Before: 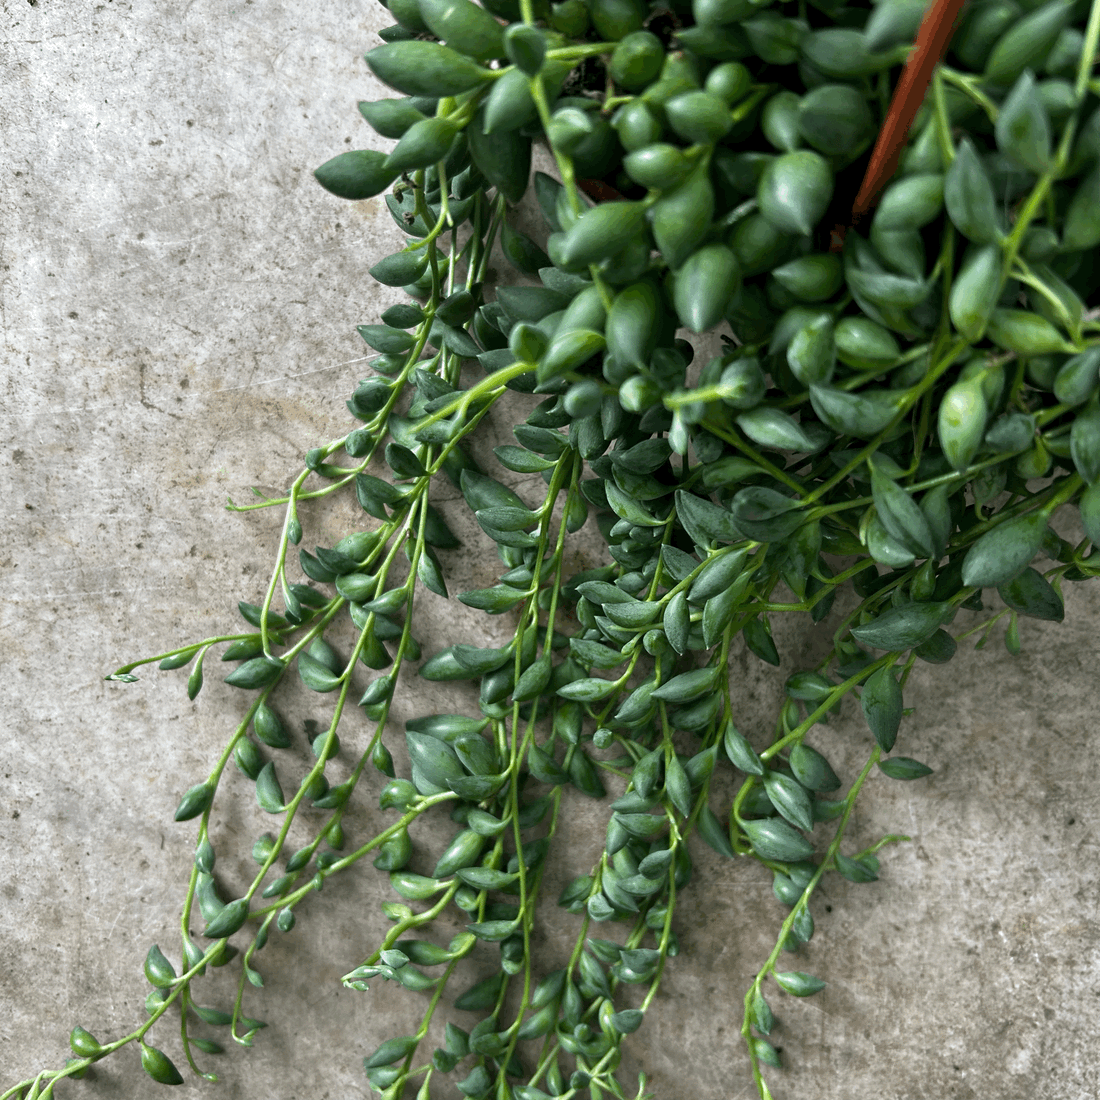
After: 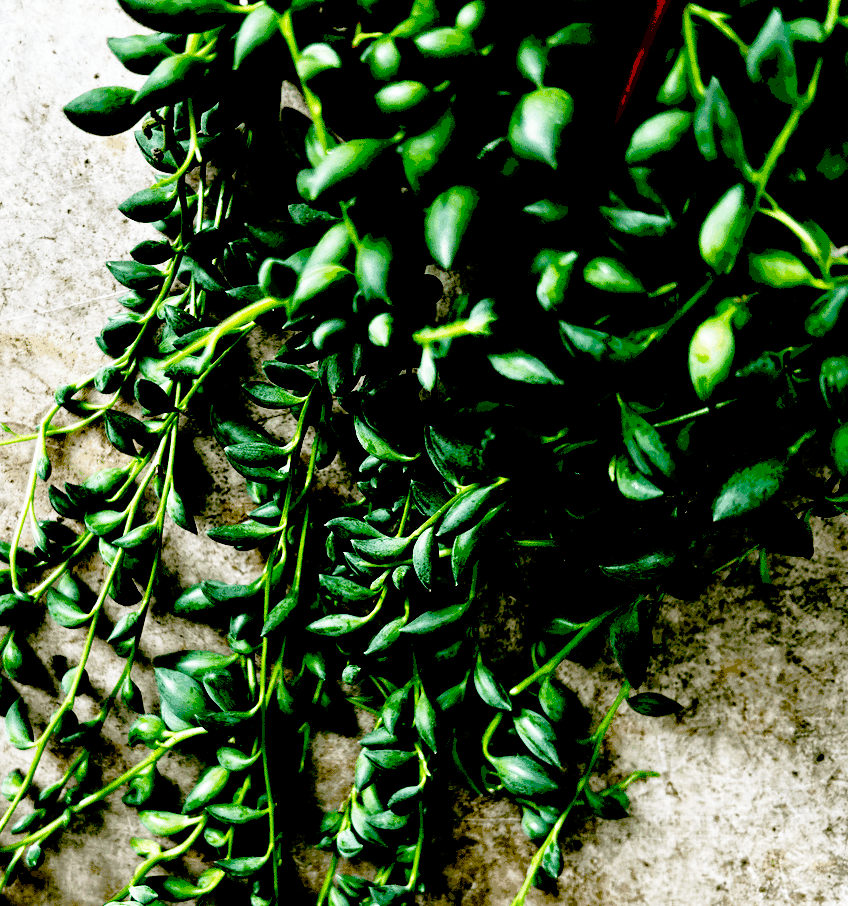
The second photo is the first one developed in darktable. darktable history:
crop: left 22.896%, top 5.883%, bottom 11.714%
base curve: curves: ch0 [(0, 0) (0.012, 0.01) (0.073, 0.168) (0.31, 0.711) (0.645, 0.957) (1, 1)], preserve colors none
exposure: black level correction 0.099, exposure -0.089 EV, compensate highlight preservation false
